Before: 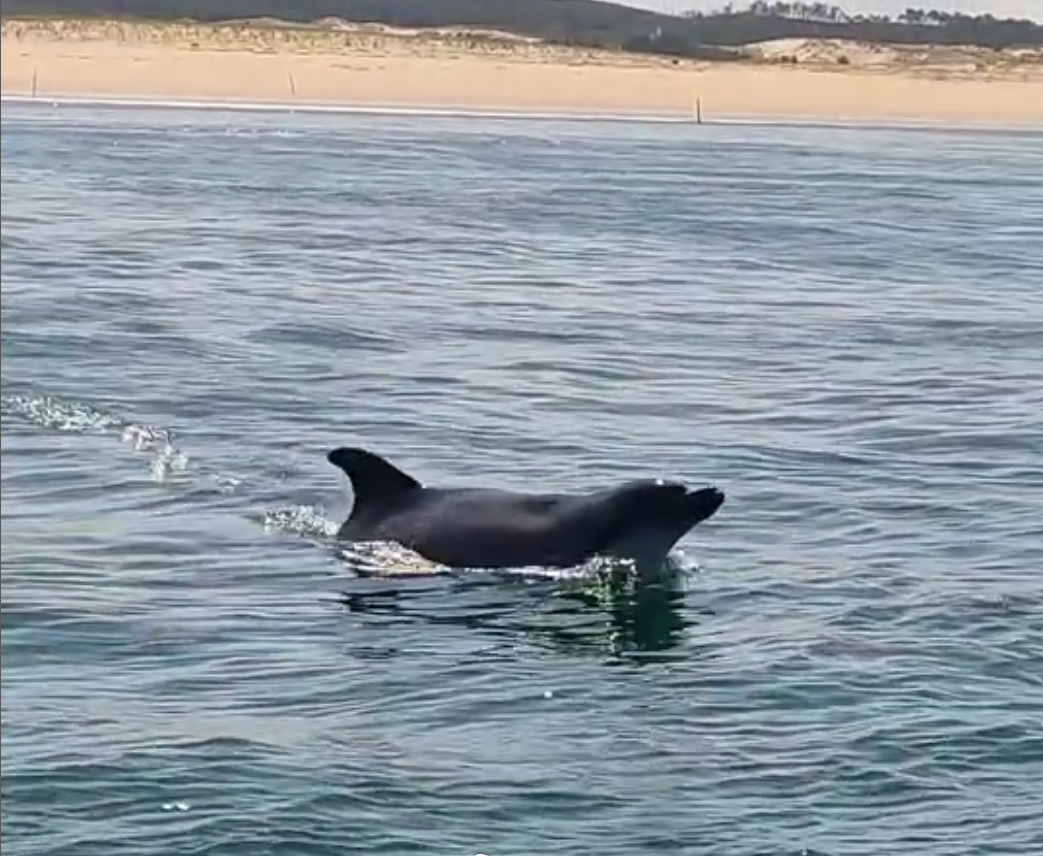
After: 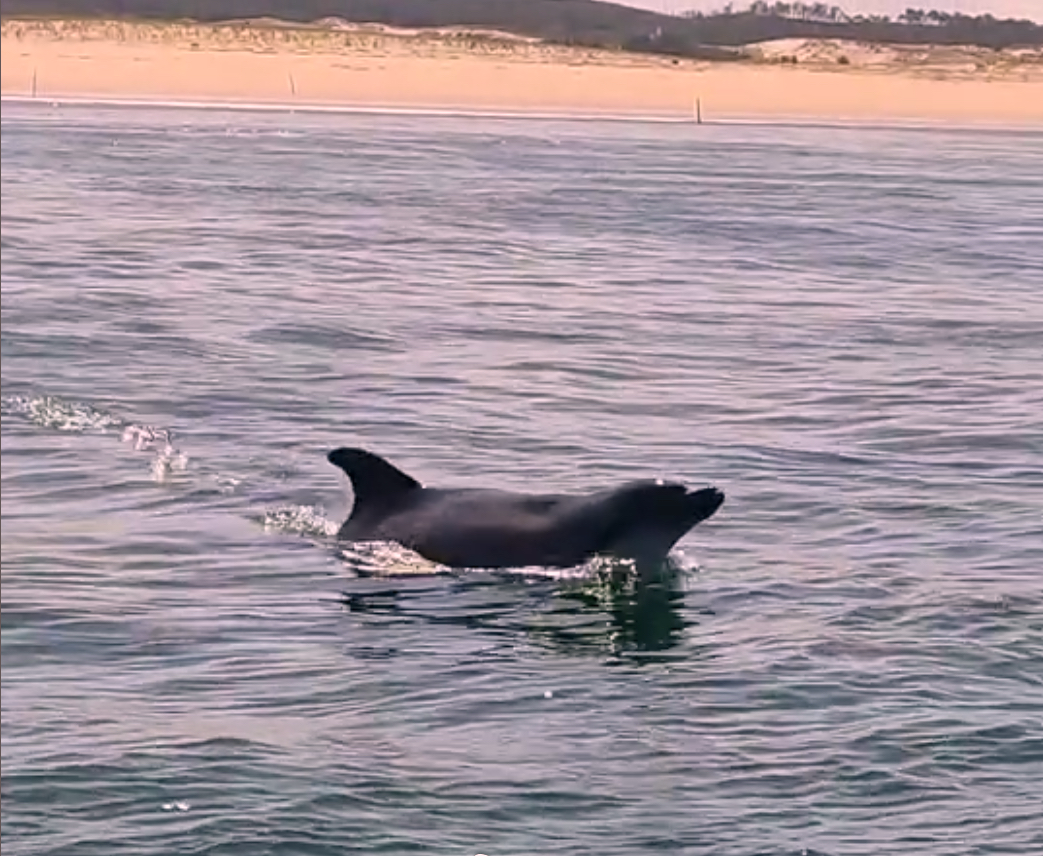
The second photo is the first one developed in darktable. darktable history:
color correction: highlights a* 14.5, highlights b* 4.68
